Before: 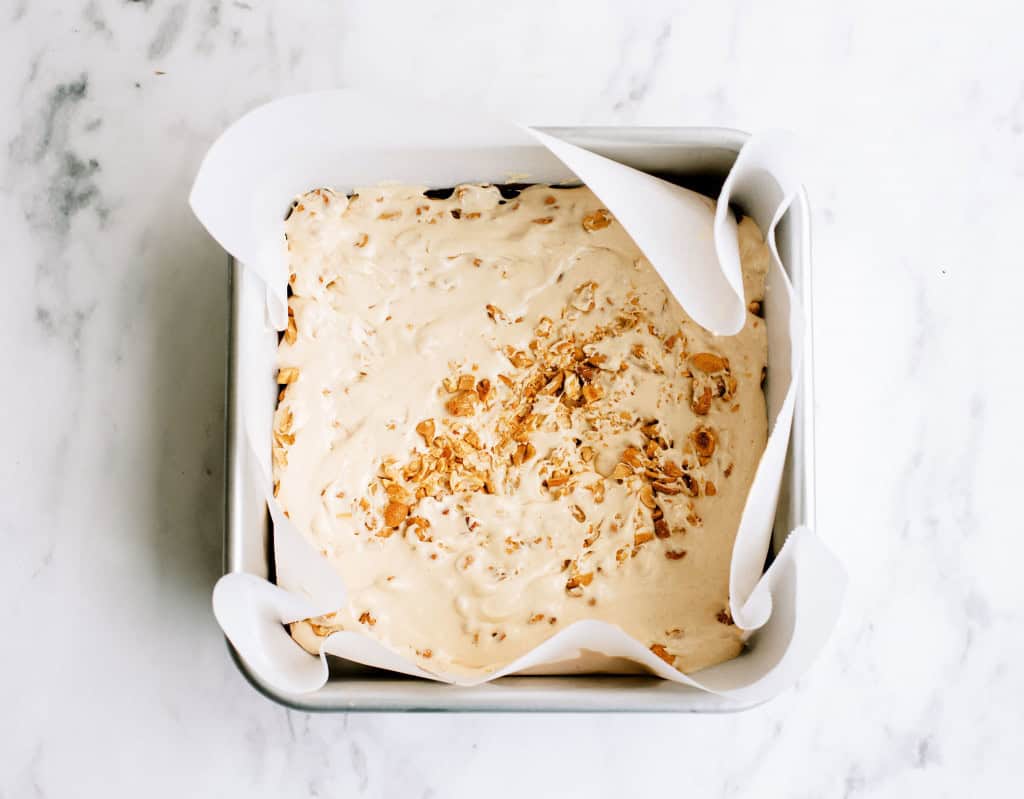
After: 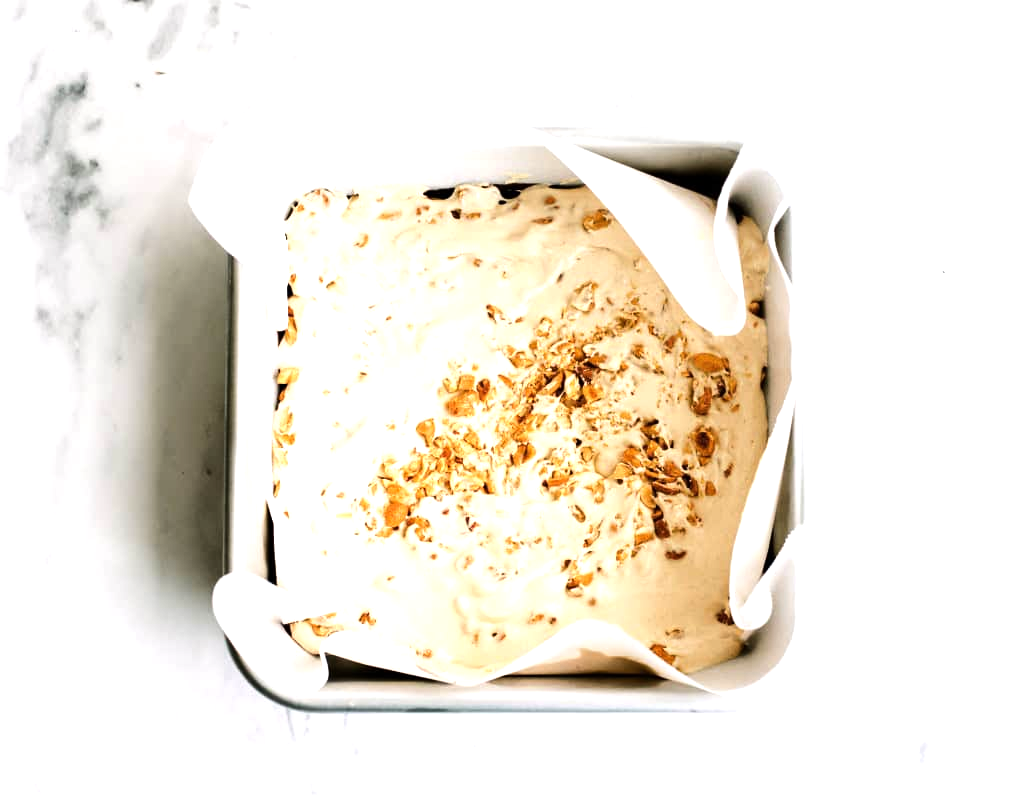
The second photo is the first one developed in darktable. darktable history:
tone equalizer: -8 EV -0.733 EV, -7 EV -0.694 EV, -6 EV -0.569 EV, -5 EV -0.361 EV, -3 EV 0.403 EV, -2 EV 0.6 EV, -1 EV 0.676 EV, +0 EV 0.728 EV, edges refinement/feathering 500, mask exposure compensation -1.57 EV, preserve details no
